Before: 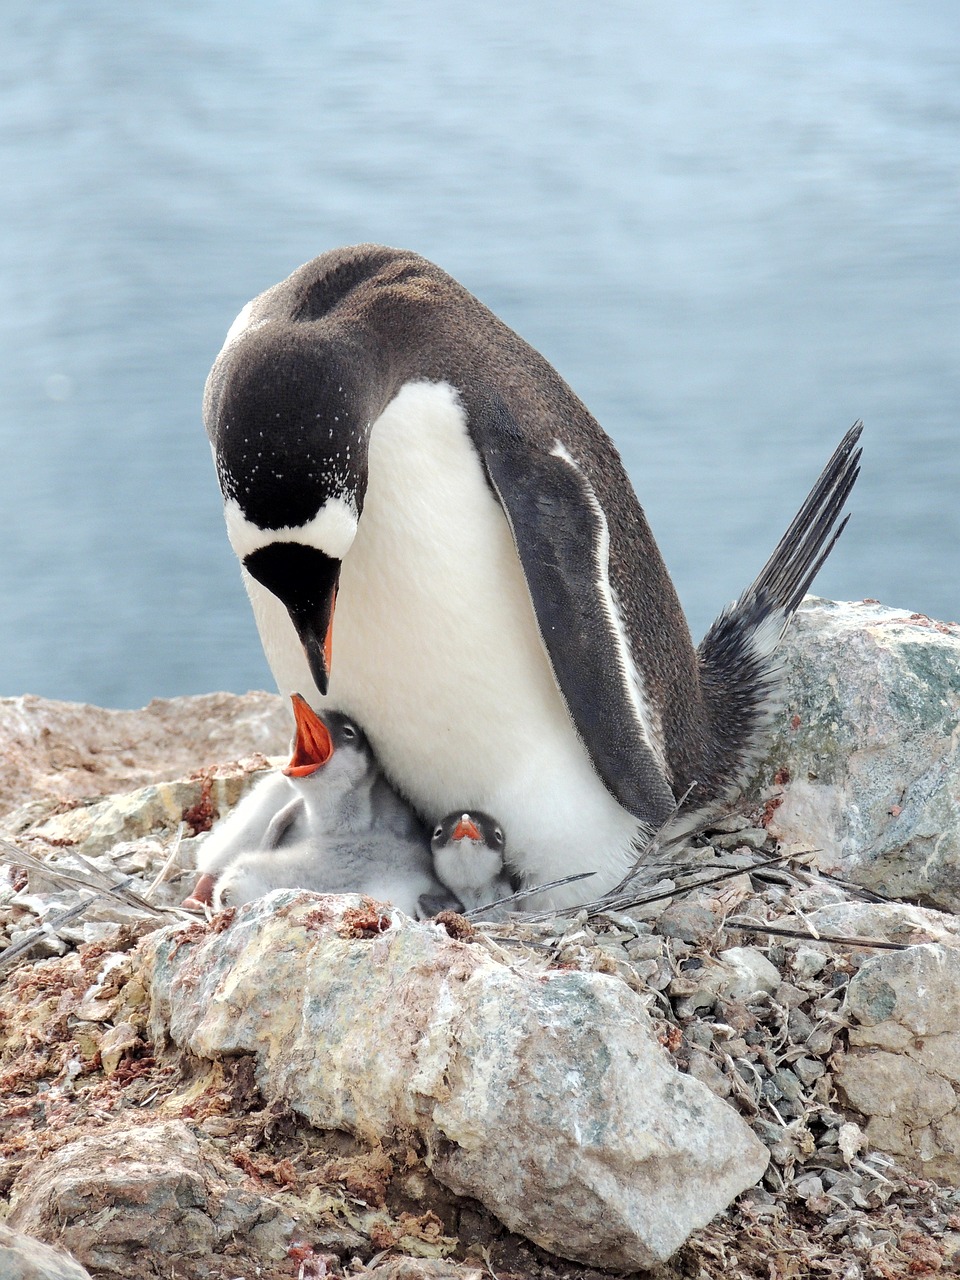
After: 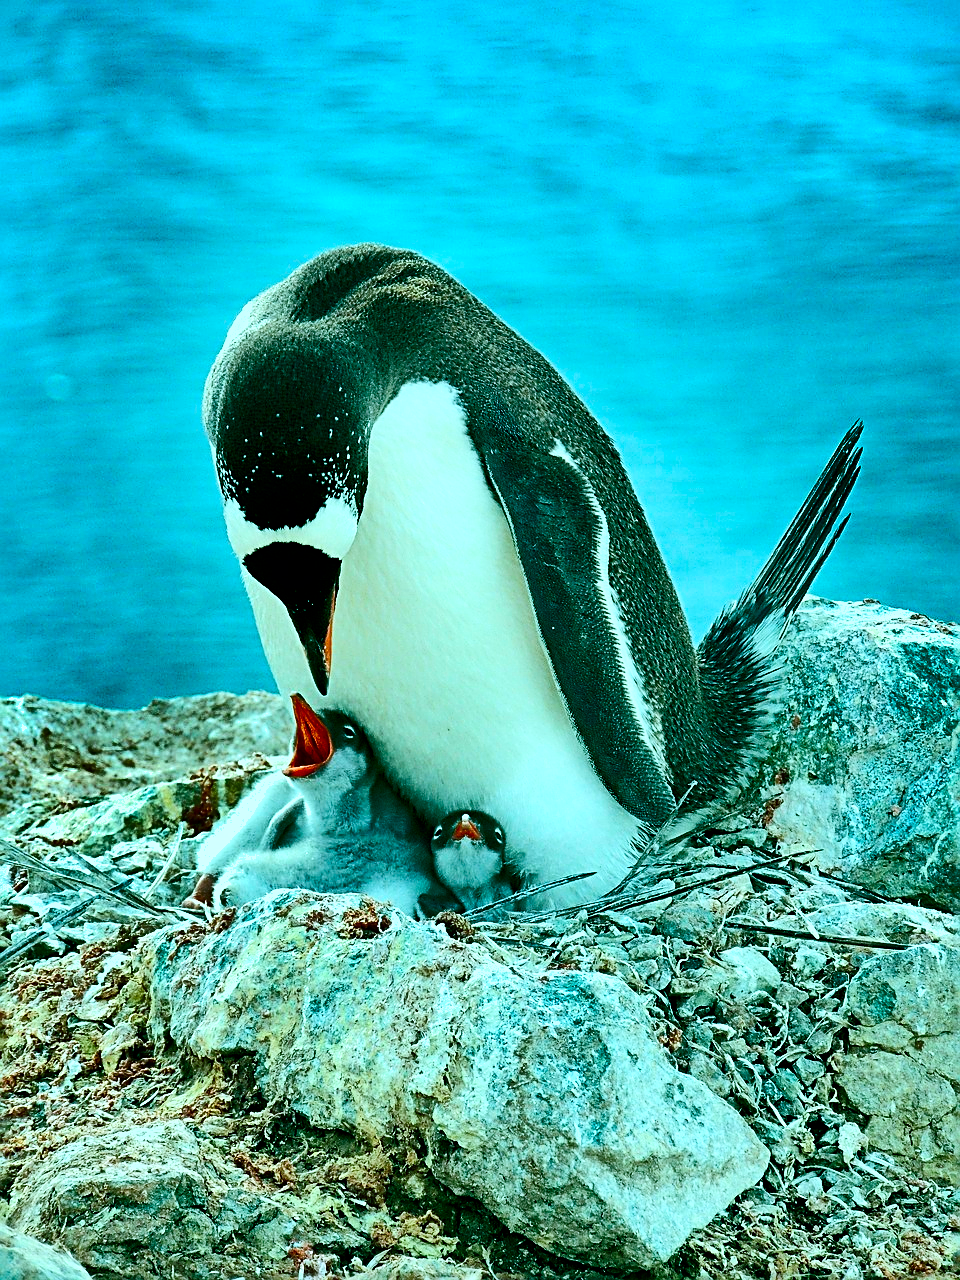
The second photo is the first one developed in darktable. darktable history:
color balance rgb: shadows lift › chroma 11.71%, shadows lift › hue 133.46°, power › chroma 2.15%, power › hue 166.83°, highlights gain › chroma 4%, highlights gain › hue 200.2°, perceptual saturation grading › global saturation 18.05%
contrast brightness saturation: contrast 0.21, brightness -0.11, saturation 0.21
tone curve: curves: ch0 [(0, 0) (0.004, 0.001) (0.133, 0.151) (0.325, 0.399) (0.475, 0.579) (0.832, 0.902) (1, 1)], color space Lab, linked channels, preserve colors none
shadows and highlights: shadows 20.91, highlights -82.73, soften with gaussian
sharpen: radius 2.676, amount 0.669
